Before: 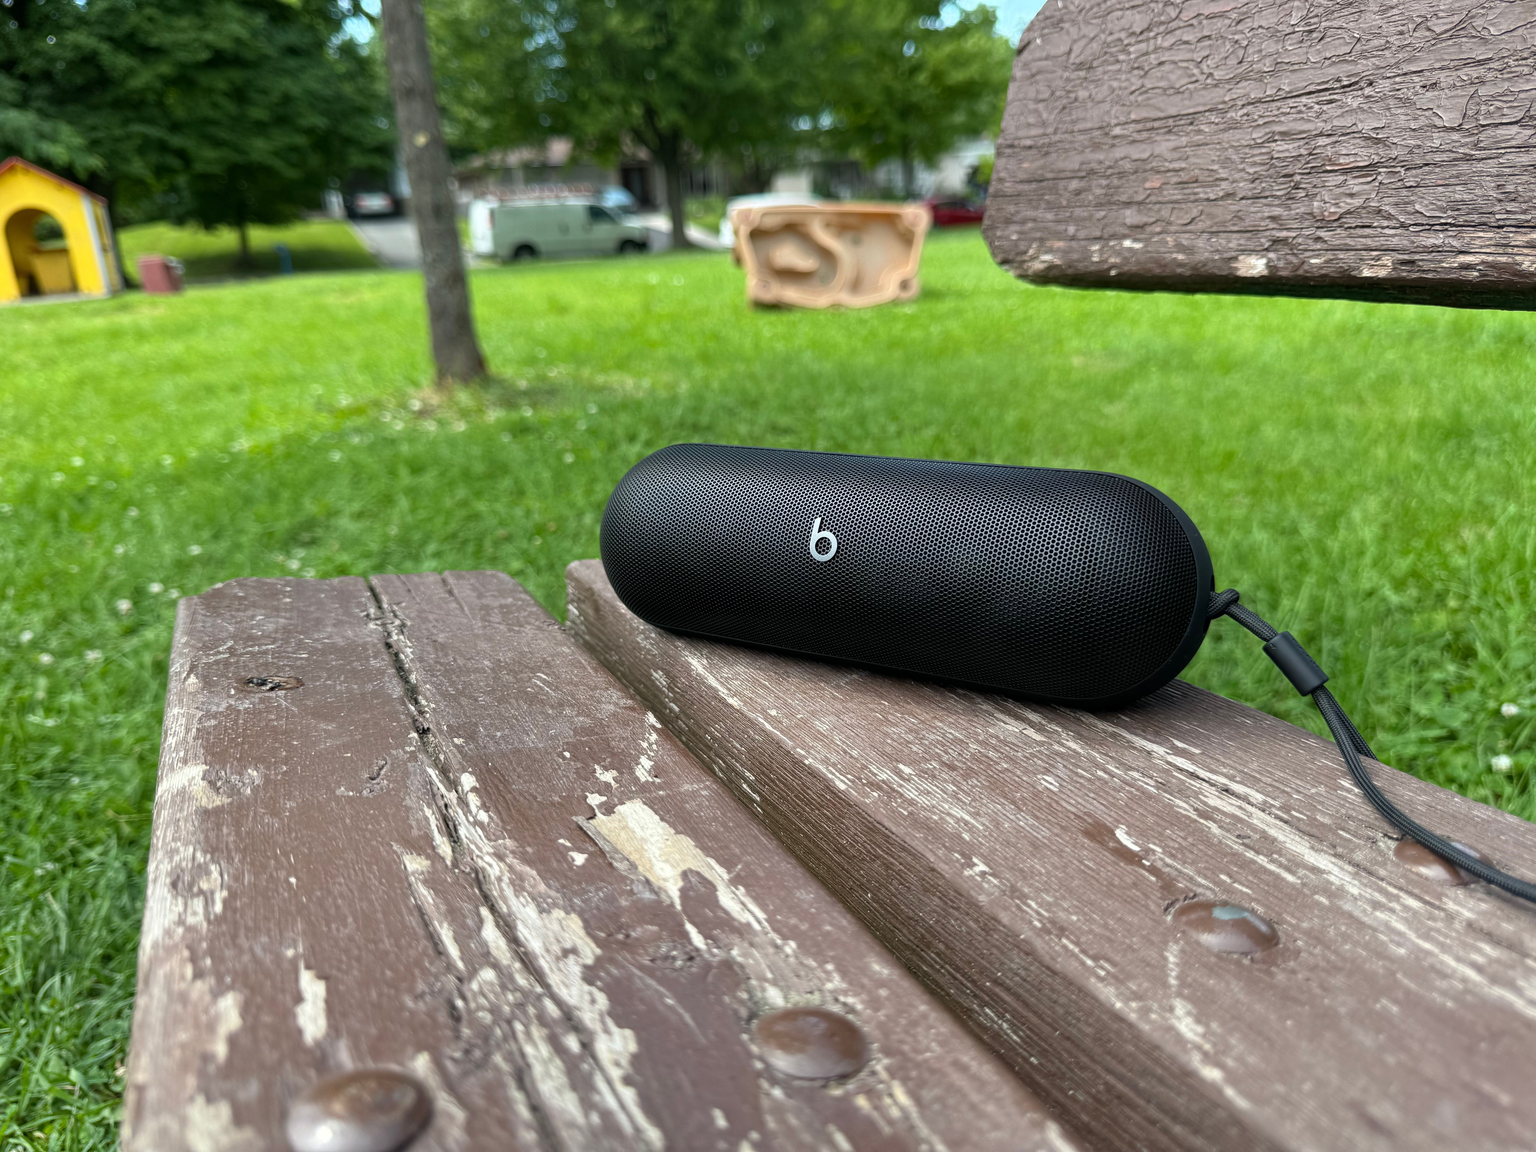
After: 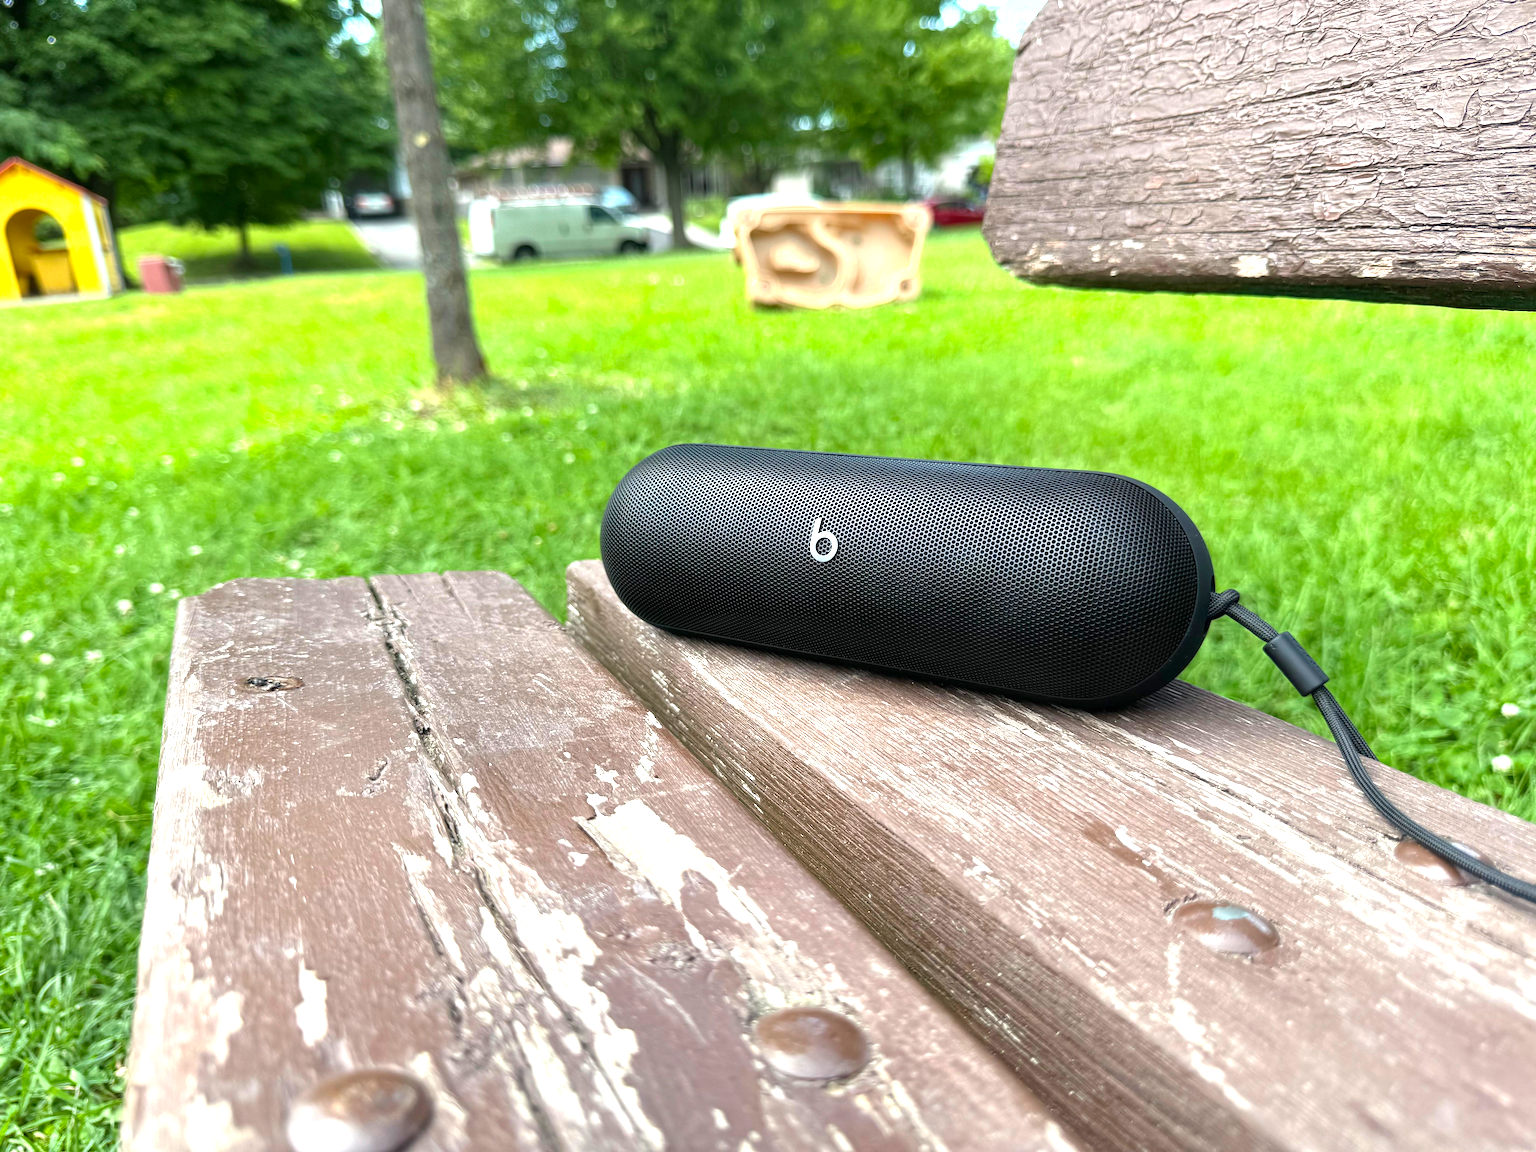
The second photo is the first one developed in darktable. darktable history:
color correction: saturation 1.11
exposure: black level correction 0, exposure 1.1 EV, compensate highlight preservation false
